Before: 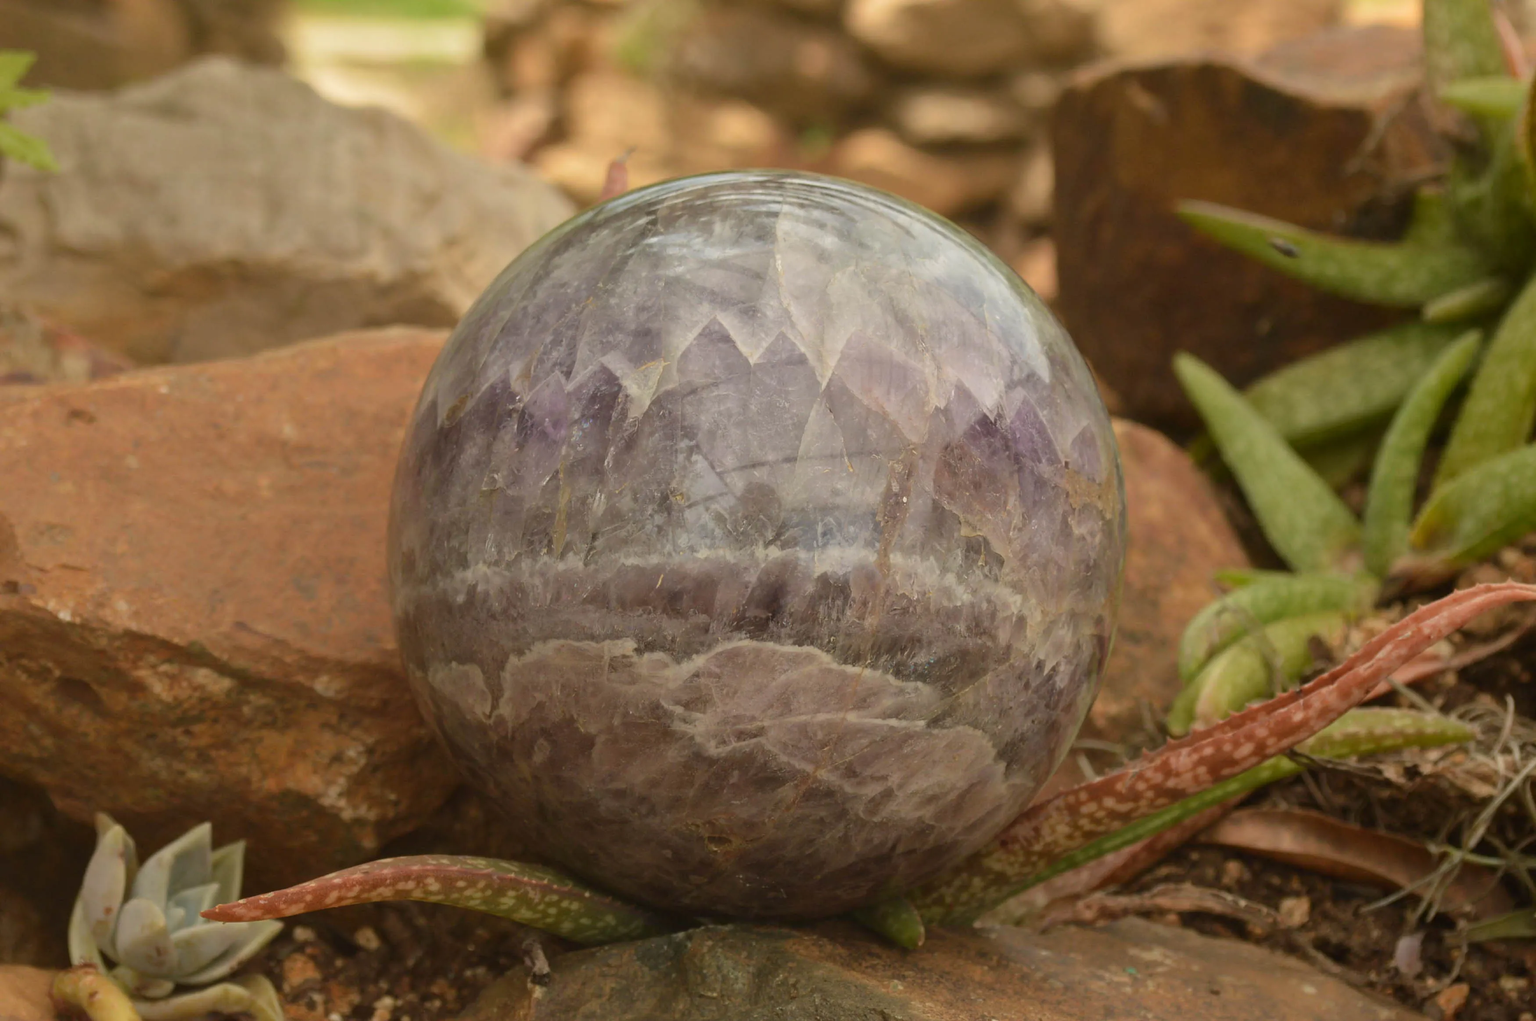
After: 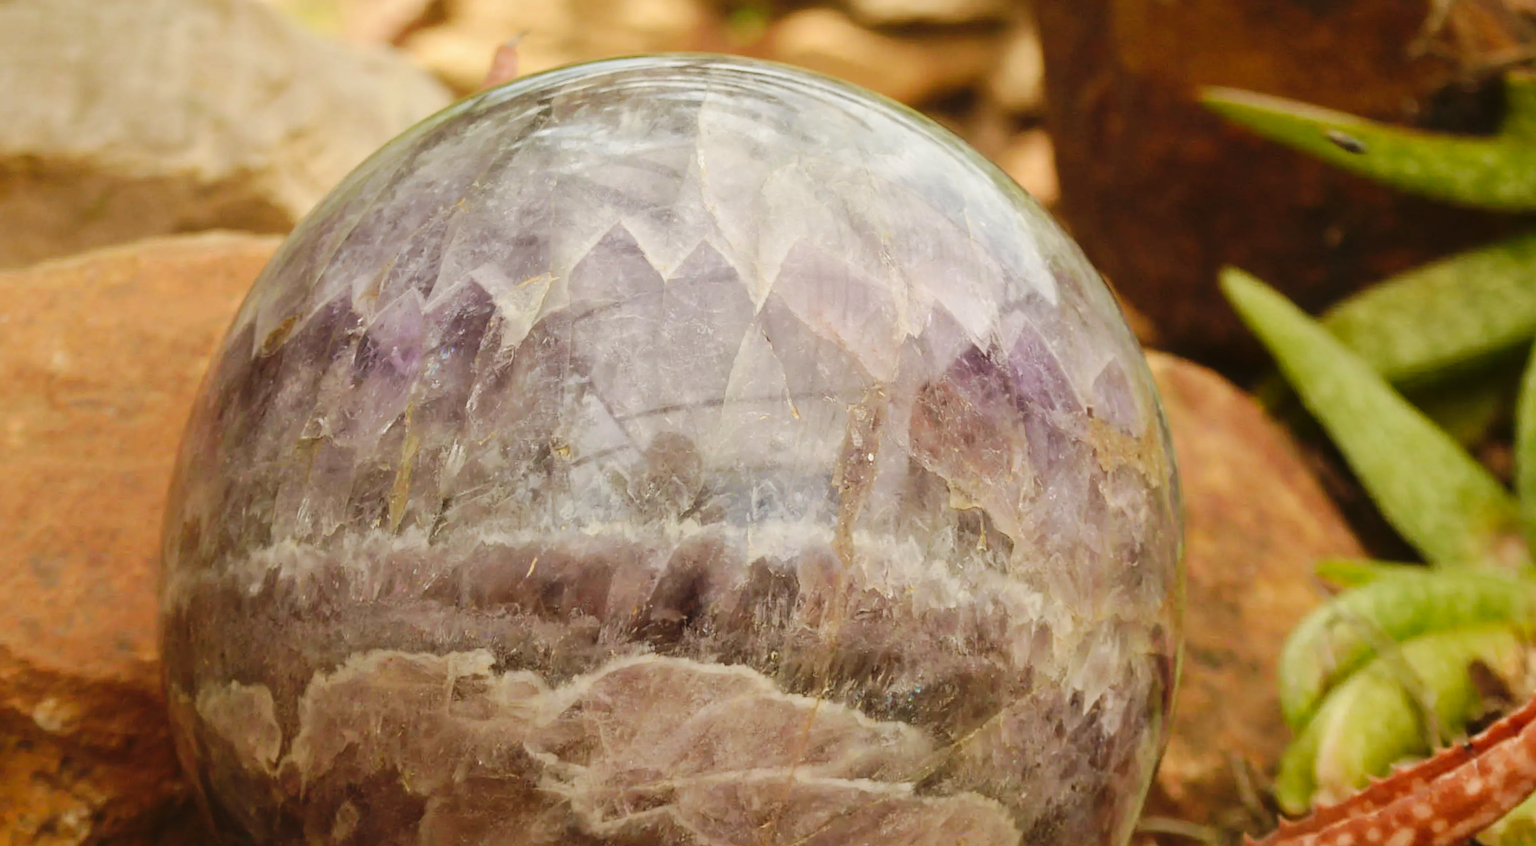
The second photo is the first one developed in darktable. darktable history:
crop and rotate: left 9.345%, top 7.22%, right 4.982%, bottom 32.331%
base curve: curves: ch0 [(0, 0) (0.036, 0.025) (0.121, 0.166) (0.206, 0.329) (0.605, 0.79) (1, 1)], preserve colors none
rotate and perspective: rotation 0.72°, lens shift (vertical) -0.352, lens shift (horizontal) -0.051, crop left 0.152, crop right 0.859, crop top 0.019, crop bottom 0.964
